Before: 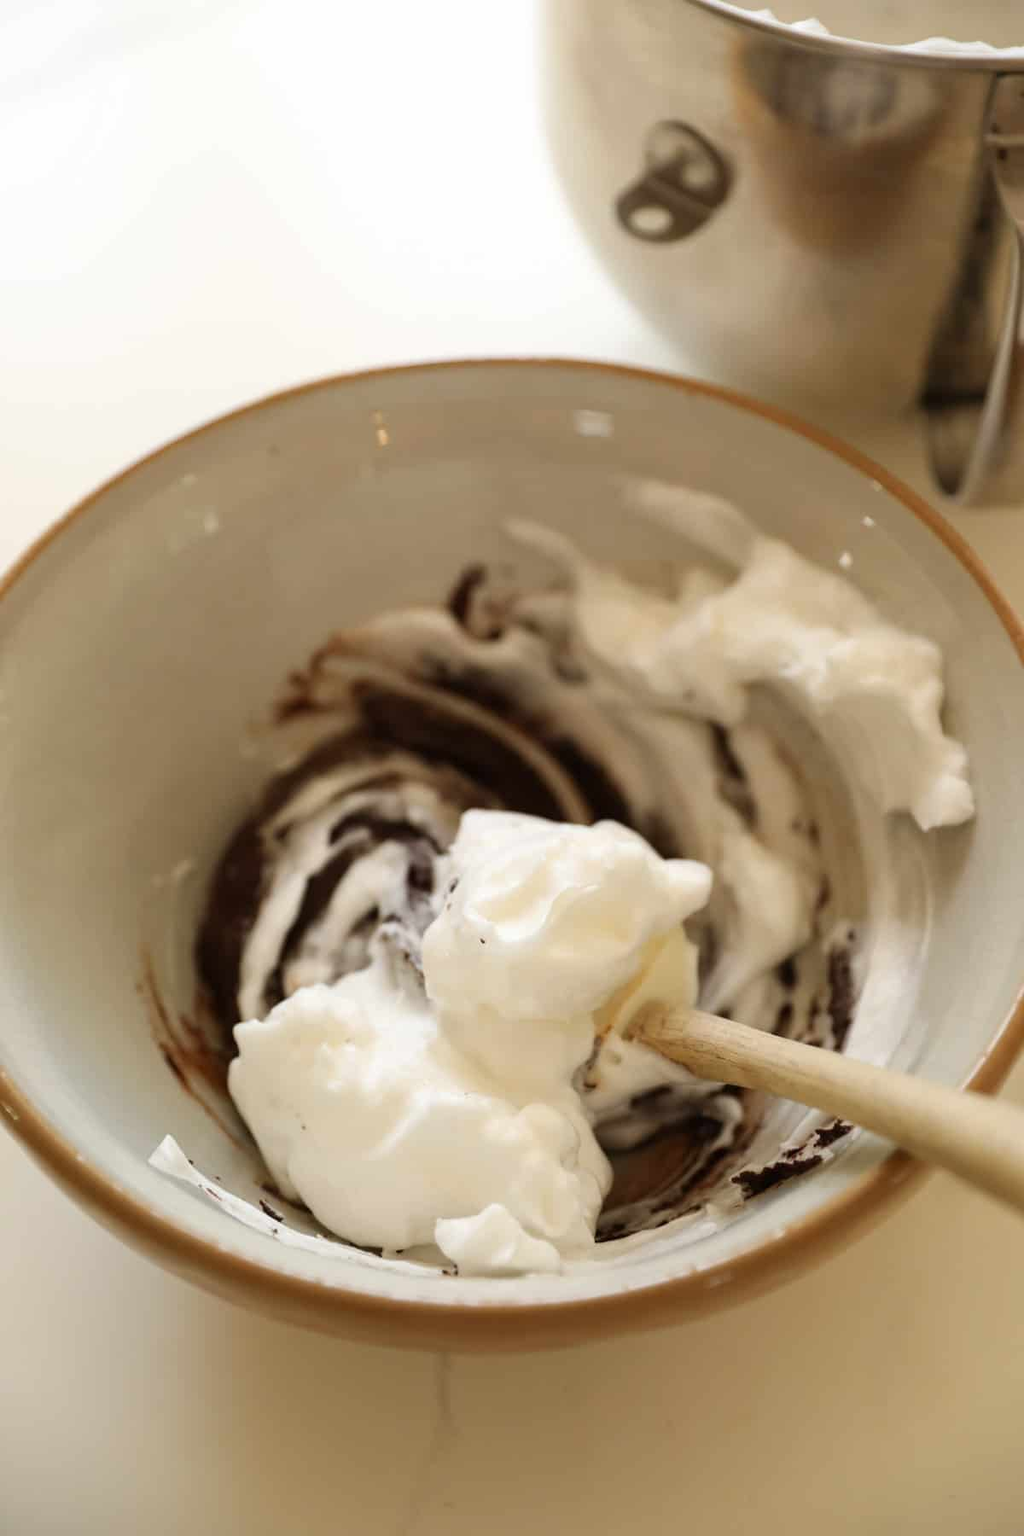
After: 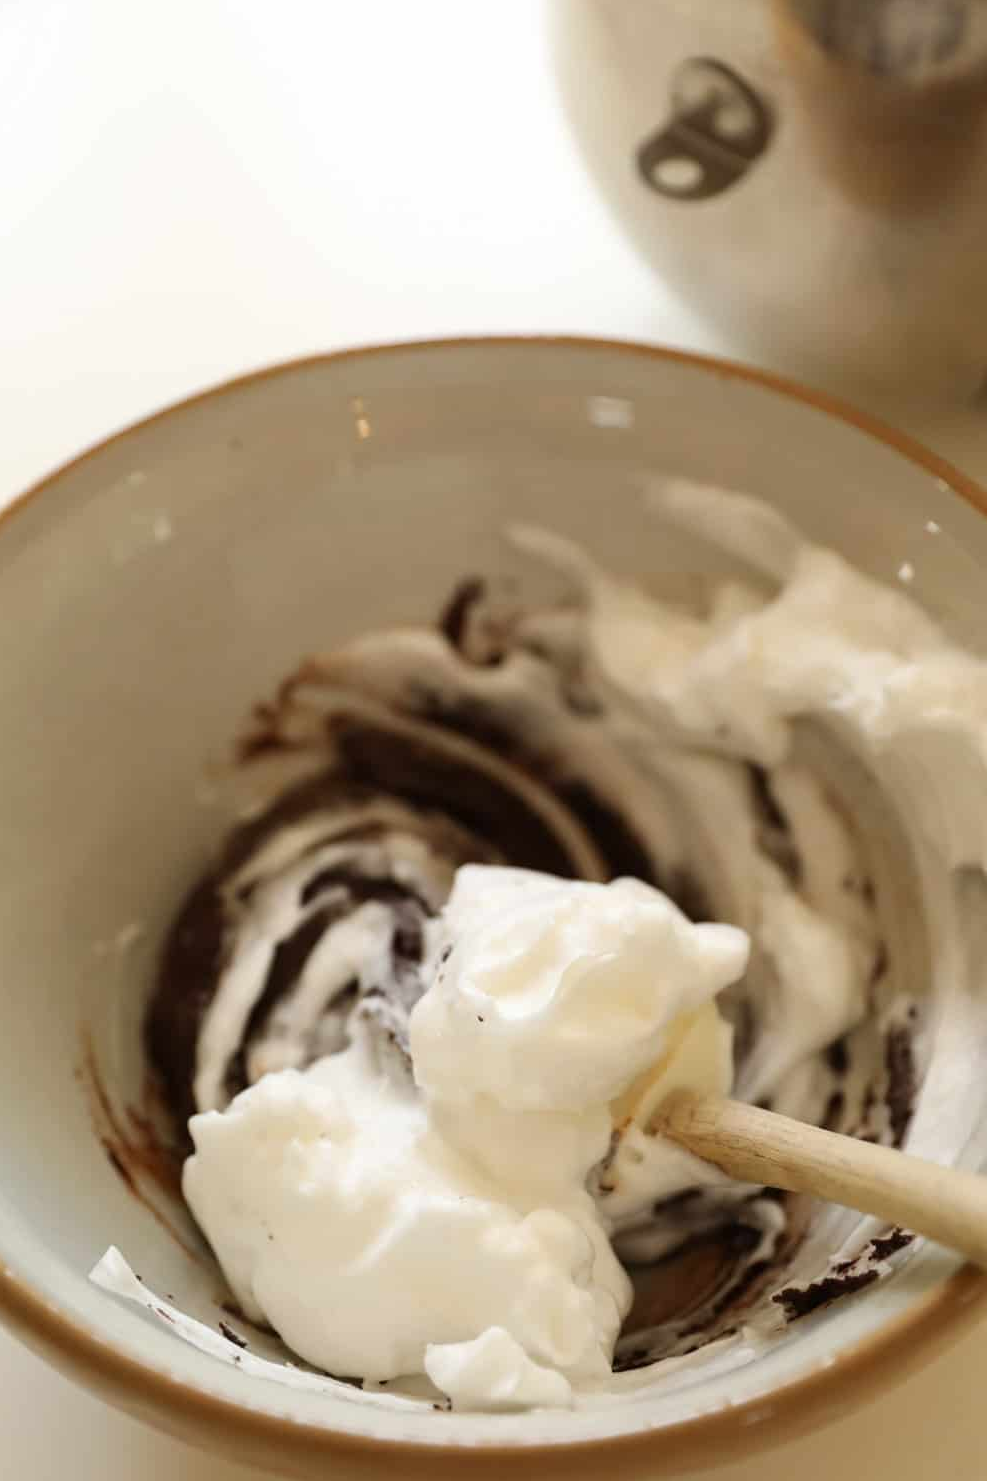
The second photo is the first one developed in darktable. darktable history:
crop and rotate: left 7.163%, top 4.705%, right 10.539%, bottom 12.998%
